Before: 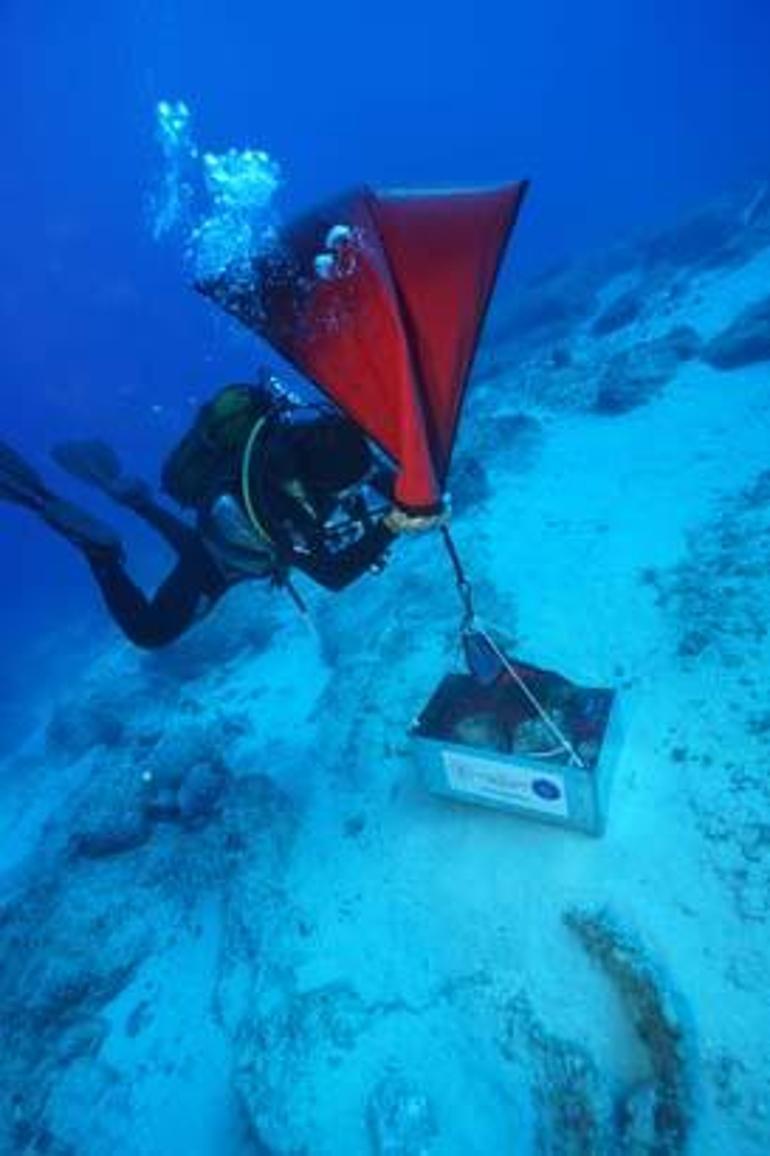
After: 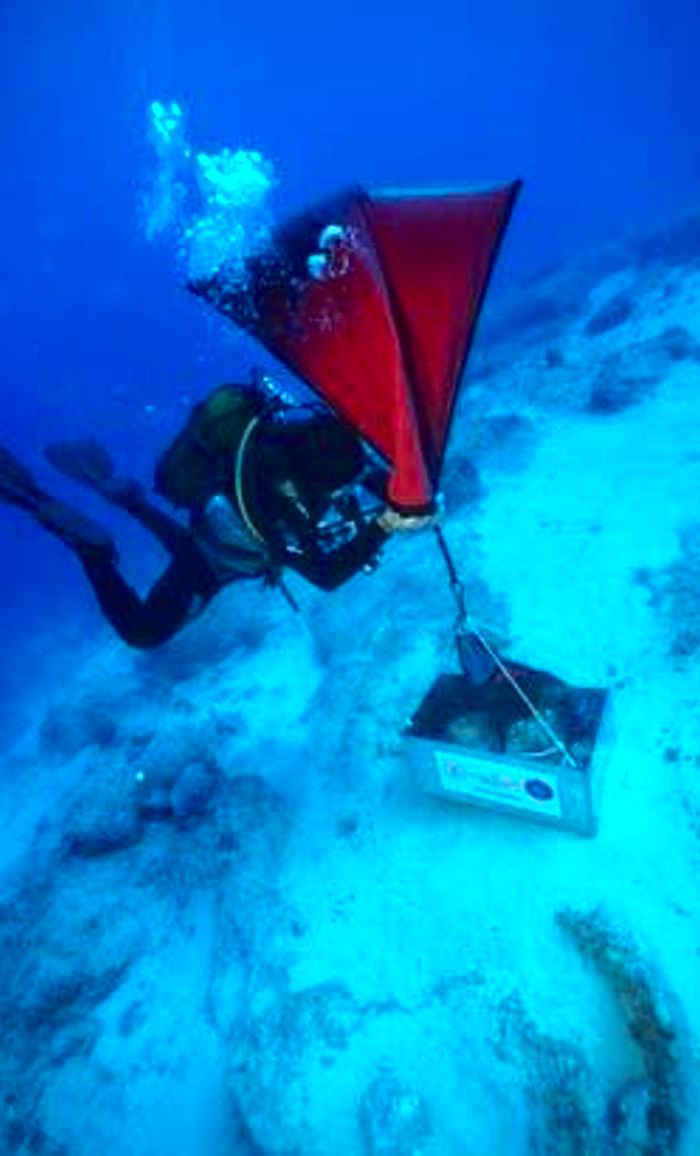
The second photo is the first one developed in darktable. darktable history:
crop and rotate: left 1.019%, right 7.951%
color balance rgb: highlights gain › chroma 5.396%, highlights gain › hue 194.92°, perceptual saturation grading › global saturation 13.954%, perceptual saturation grading › highlights -25.01%, perceptual saturation grading › shadows 23.92%
tone curve: curves: ch0 [(0, 0) (0.105, 0.068) (0.195, 0.162) (0.283, 0.283) (0.384, 0.404) (0.485, 0.531) (0.638, 0.681) (0.795, 0.879) (1, 0.977)]; ch1 [(0, 0) (0.161, 0.092) (0.35, 0.33) (0.379, 0.401) (0.456, 0.469) (0.504, 0.501) (0.512, 0.523) (0.58, 0.597) (0.635, 0.646) (1, 1)]; ch2 [(0, 0) (0.371, 0.362) (0.437, 0.437) (0.5, 0.5) (0.53, 0.523) (0.56, 0.58) (0.622, 0.606) (1, 1)], color space Lab, independent channels, preserve colors none
vignetting: fall-off radius 60.83%, brightness -0.31, saturation -0.055, unbound false
